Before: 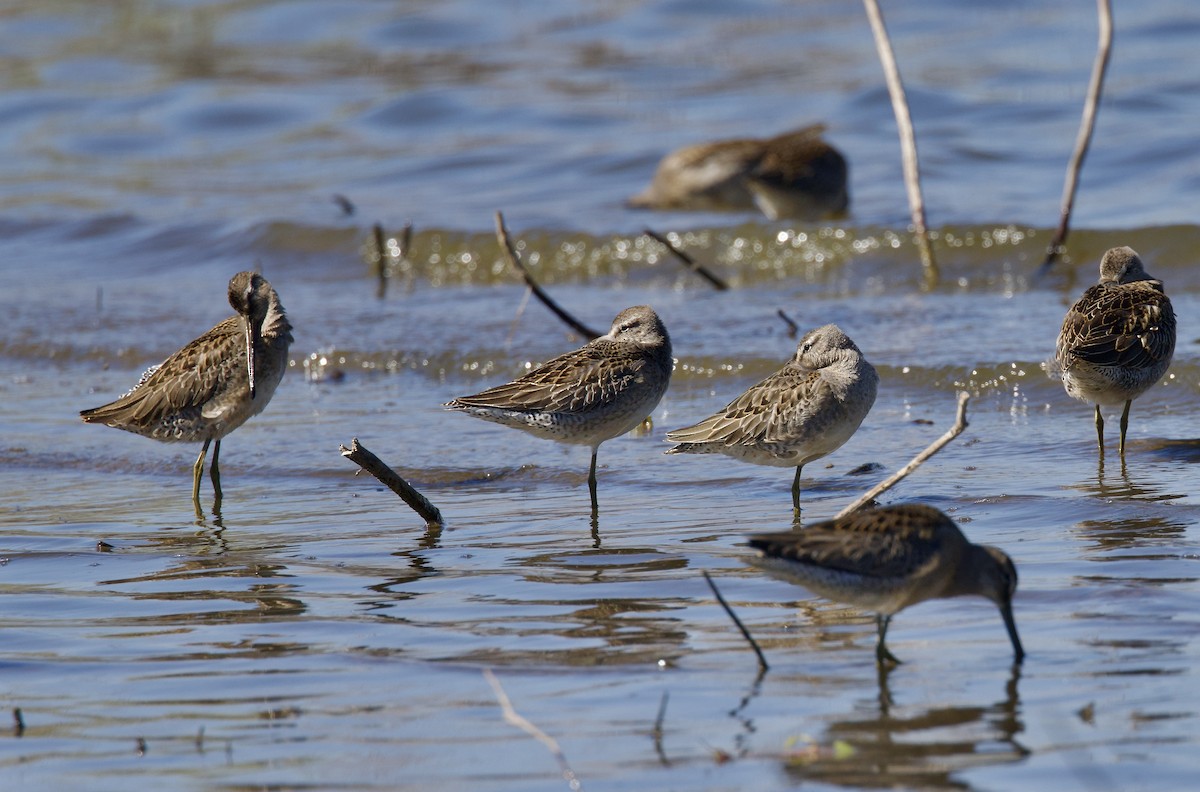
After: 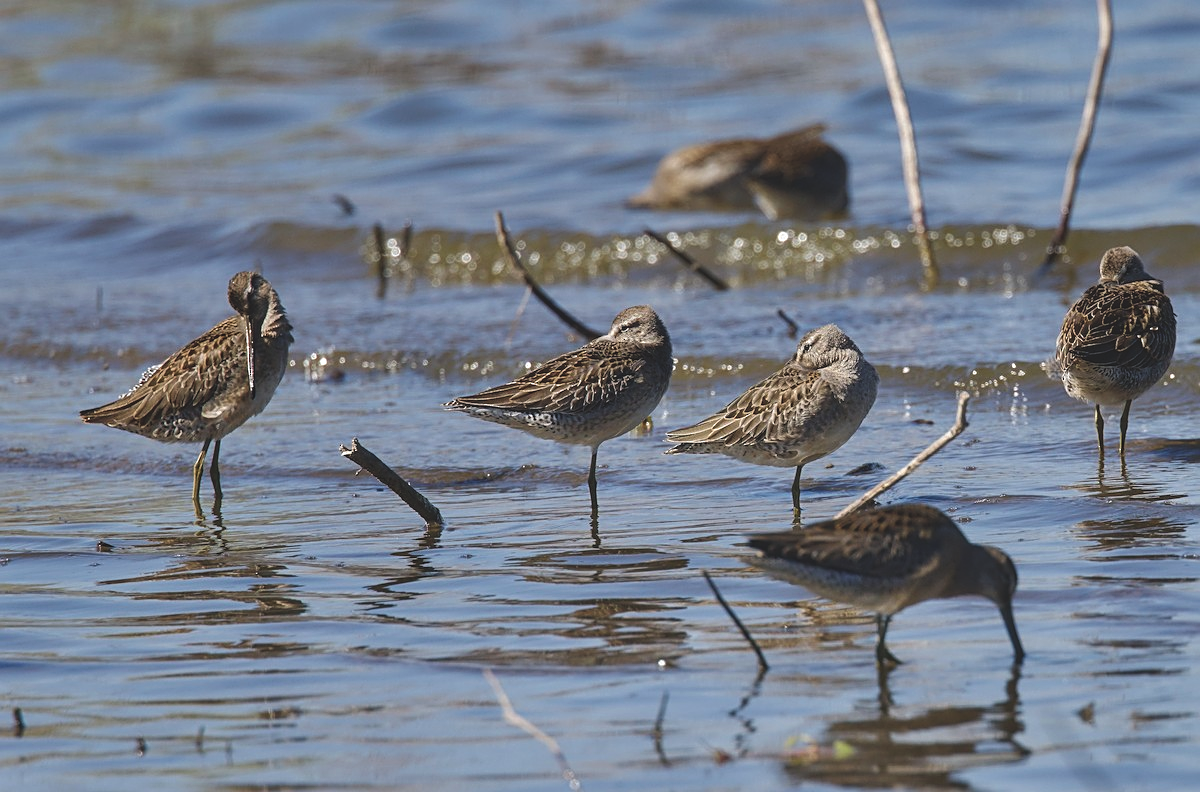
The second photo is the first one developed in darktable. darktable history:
sharpen: on, module defaults
exposure: black level correction -0.026, exposure -0.121 EV, compensate exposure bias true, compensate highlight preservation false
tone equalizer: edges refinement/feathering 500, mask exposure compensation -1.57 EV, preserve details no
local contrast: on, module defaults
